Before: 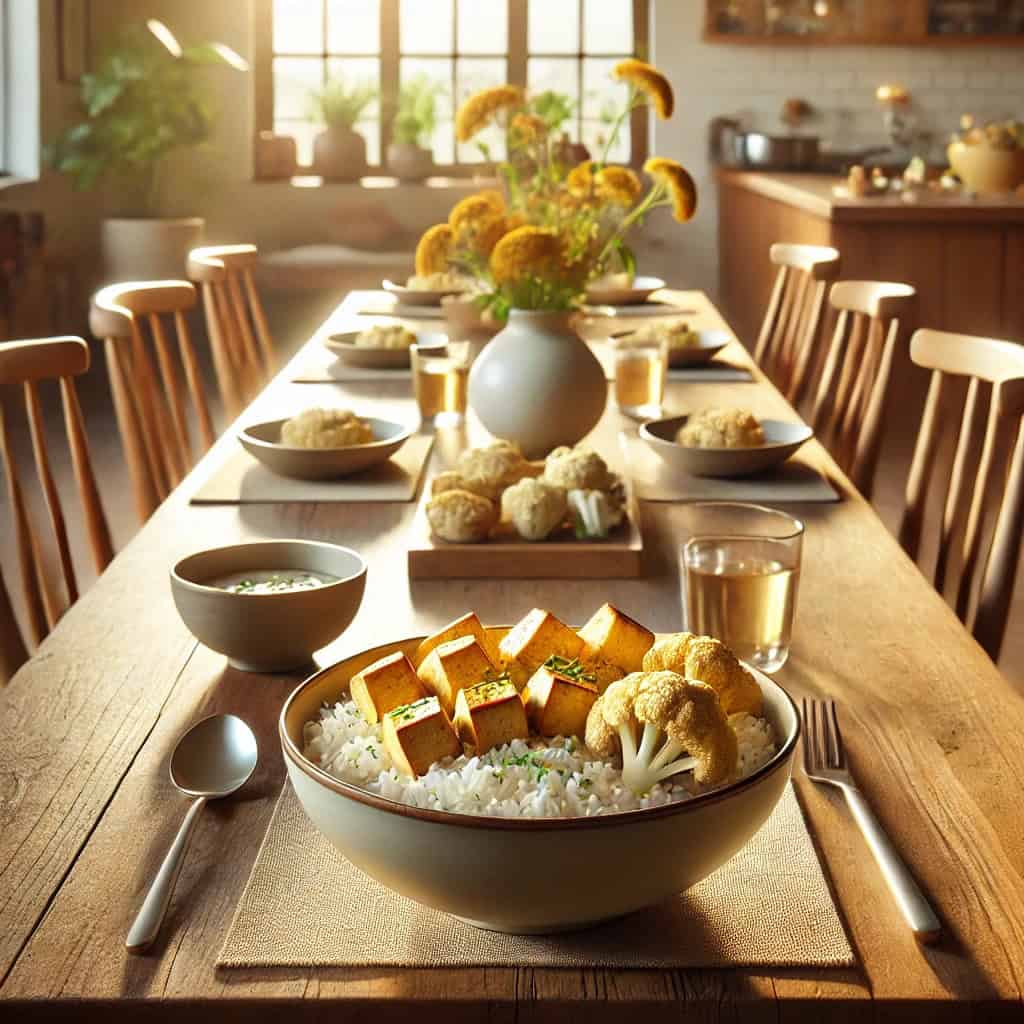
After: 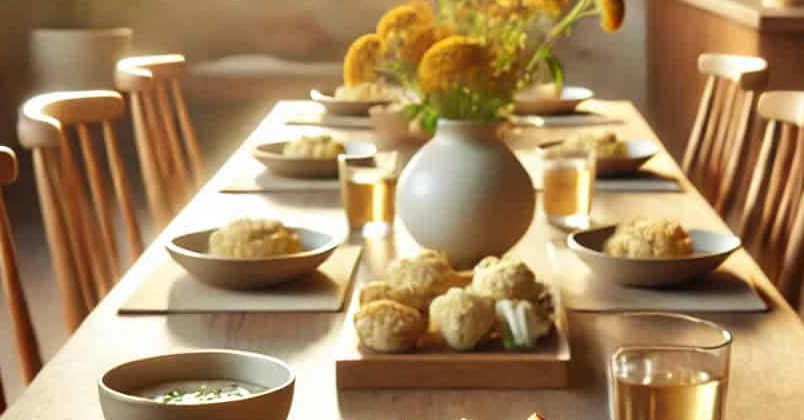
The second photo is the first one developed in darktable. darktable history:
crop: left 7.052%, top 18.63%, right 14.337%, bottom 40.292%
